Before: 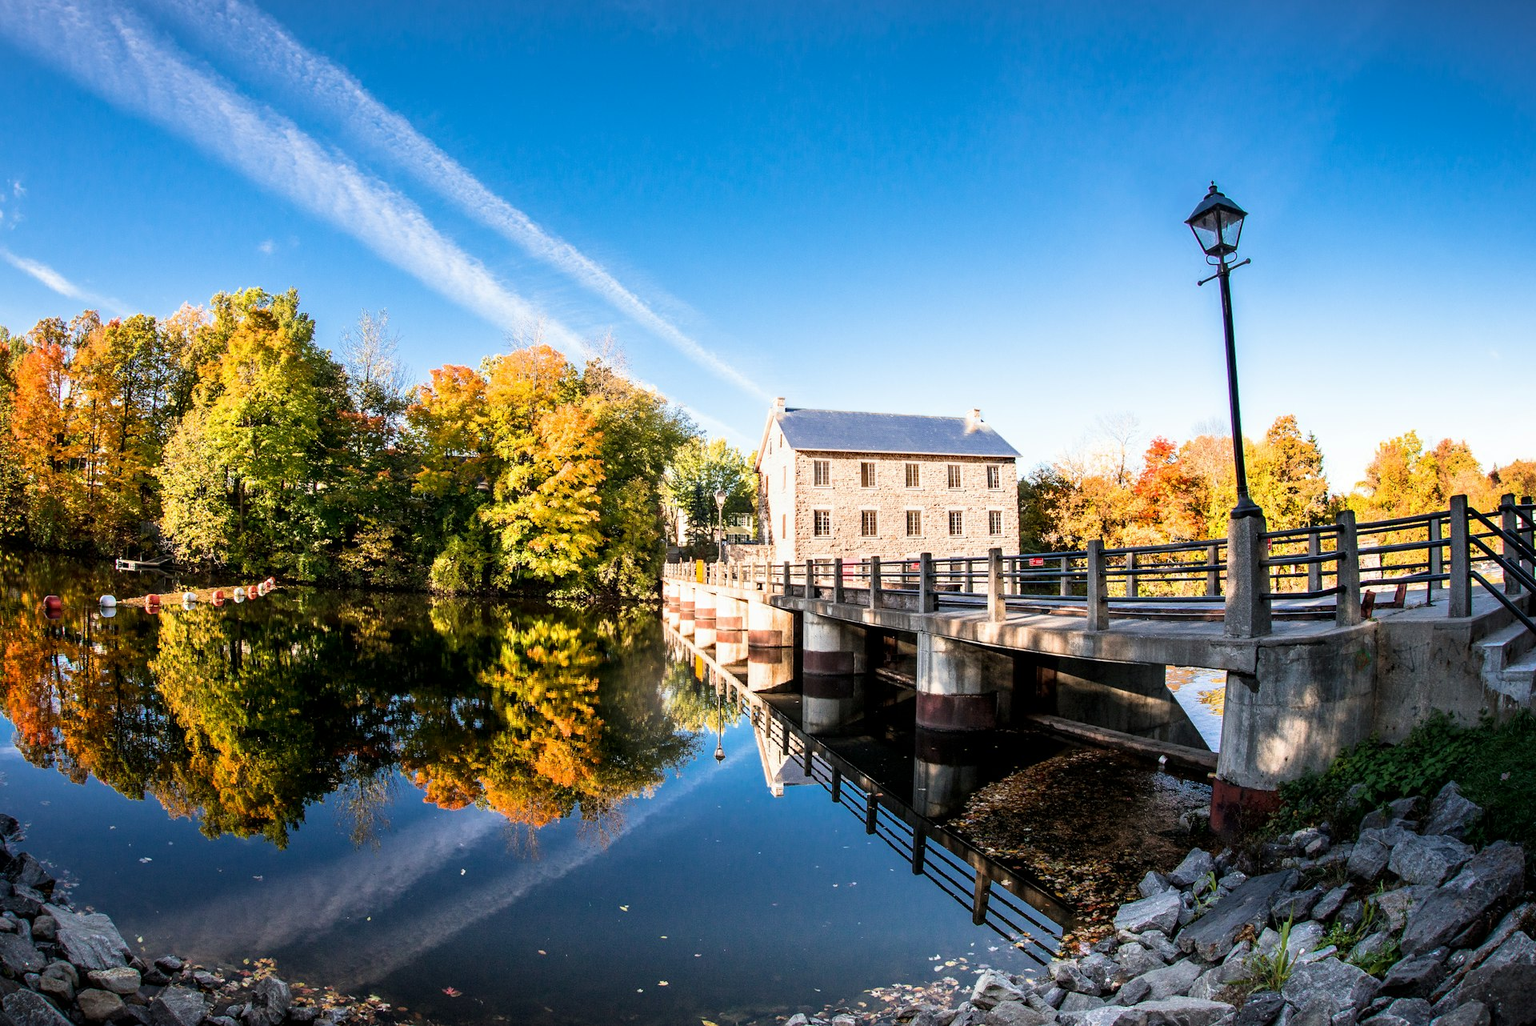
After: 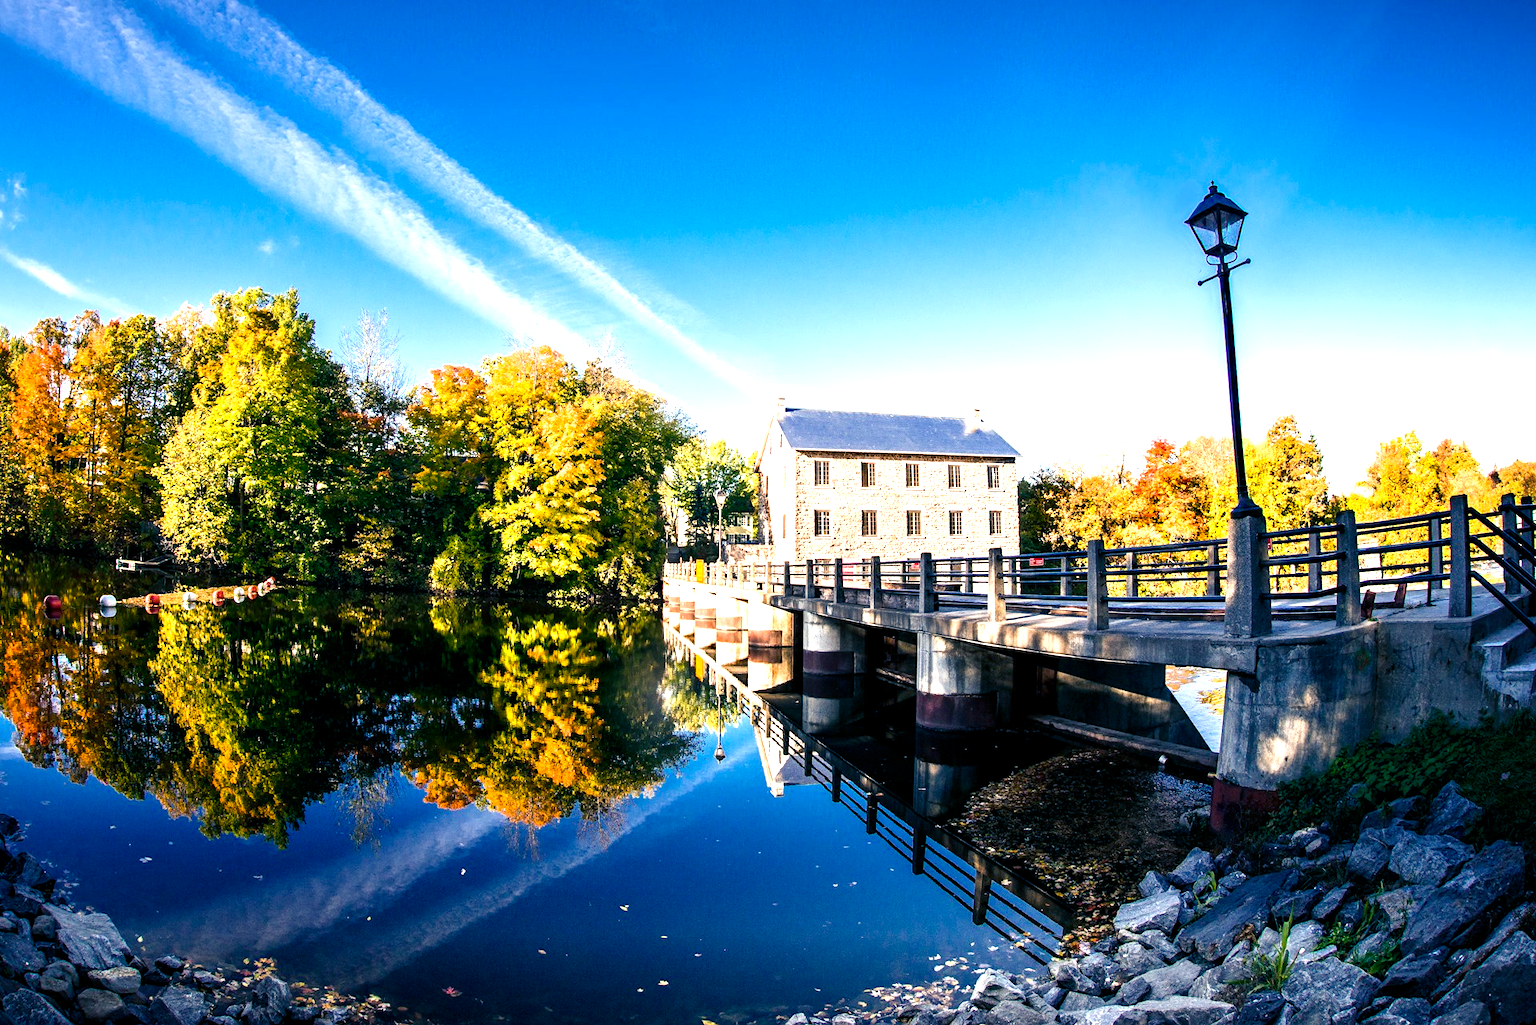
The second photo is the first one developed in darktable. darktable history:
color balance rgb: shadows lift › luminance -41.078%, shadows lift › chroma 13.989%, shadows lift › hue 257.04°, perceptual saturation grading › global saturation 25.542%, perceptual saturation grading › highlights -28.4%, perceptual saturation grading › shadows 33.841%, perceptual brilliance grading › global brilliance -5.586%, perceptual brilliance grading › highlights 24.272%, perceptual brilliance grading › mid-tones 7.246%, perceptual brilliance grading › shadows -5.087%, global vibrance 5.915%
